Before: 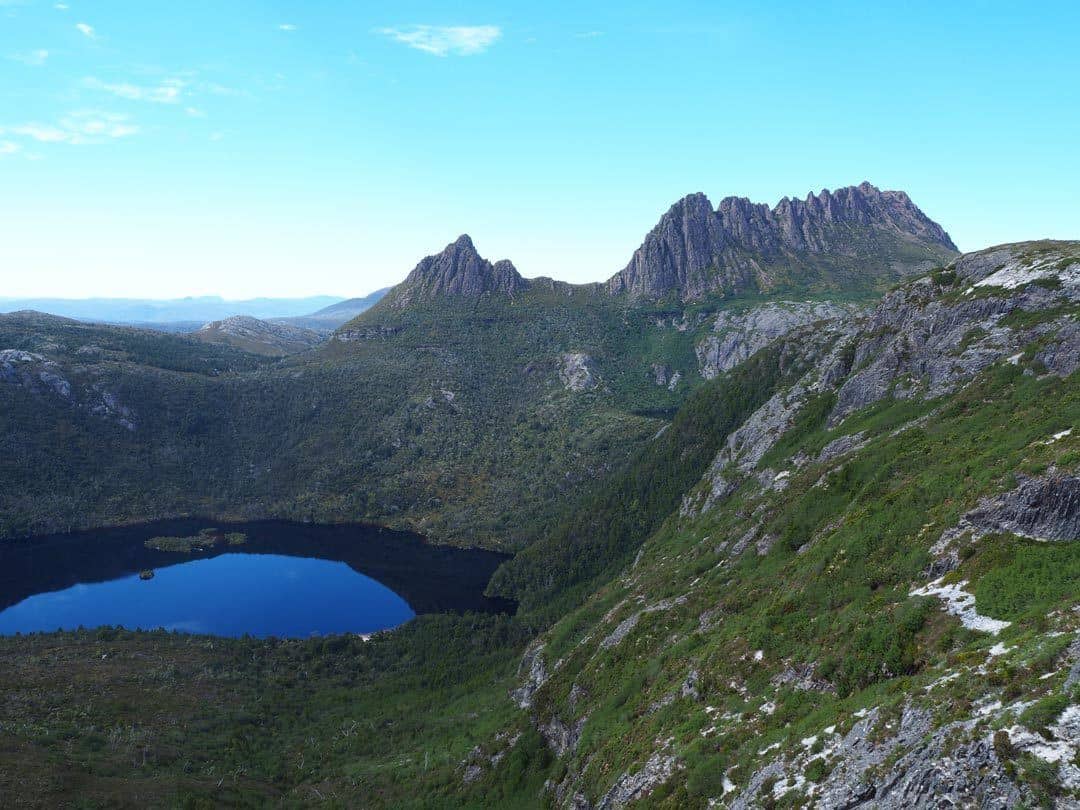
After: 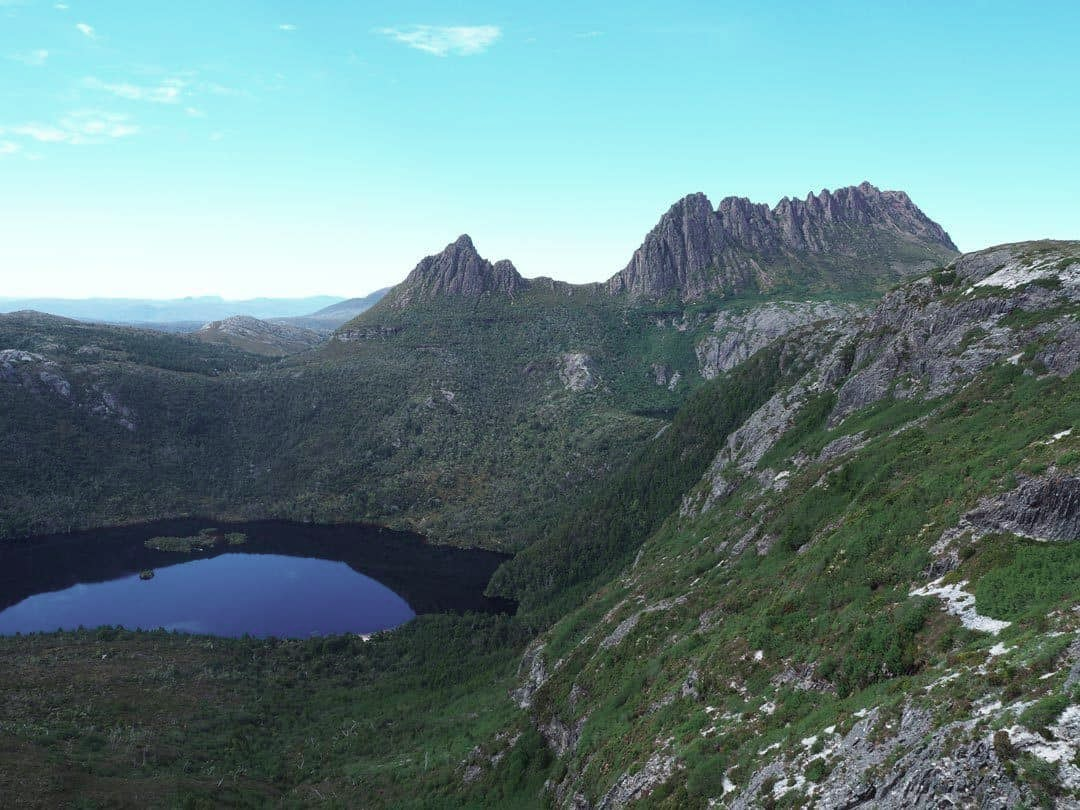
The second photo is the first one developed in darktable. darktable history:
color contrast: blue-yellow contrast 0.7
exposure: compensate highlight preservation false
